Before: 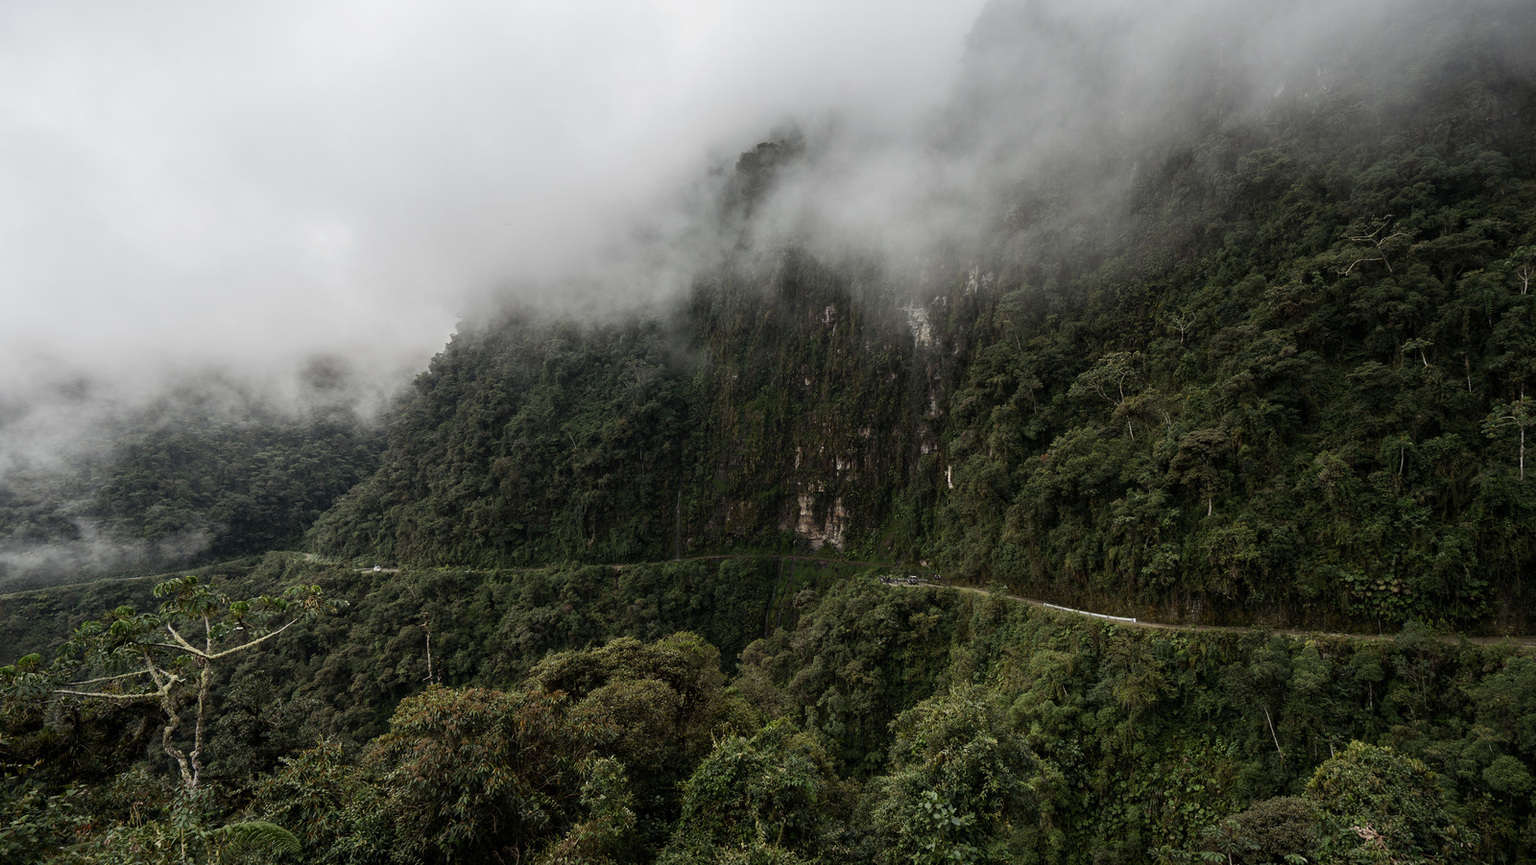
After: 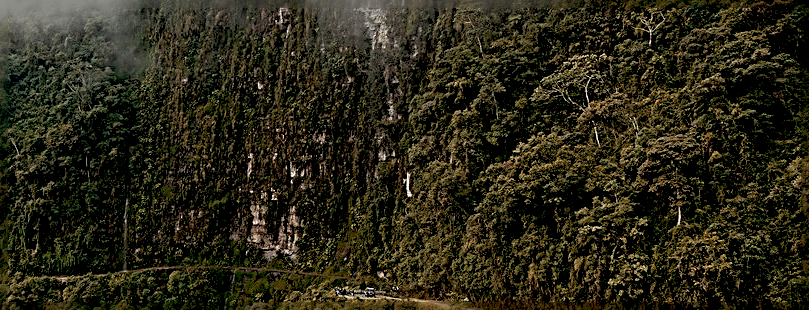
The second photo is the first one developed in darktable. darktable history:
color zones: curves: ch2 [(0, 0.5) (0.084, 0.497) (0.323, 0.335) (0.4, 0.497) (1, 0.5)]
crop: left 36.317%, top 34.735%, right 13.08%, bottom 30.833%
color balance rgb: perceptual saturation grading › global saturation -0.078%, contrast -29.617%
sharpen: radius 3.172, amount 1.748
velvia: on, module defaults
exposure: black level correction 0.011, compensate highlight preservation false
contrast brightness saturation: contrast 0.075, saturation 0.025
